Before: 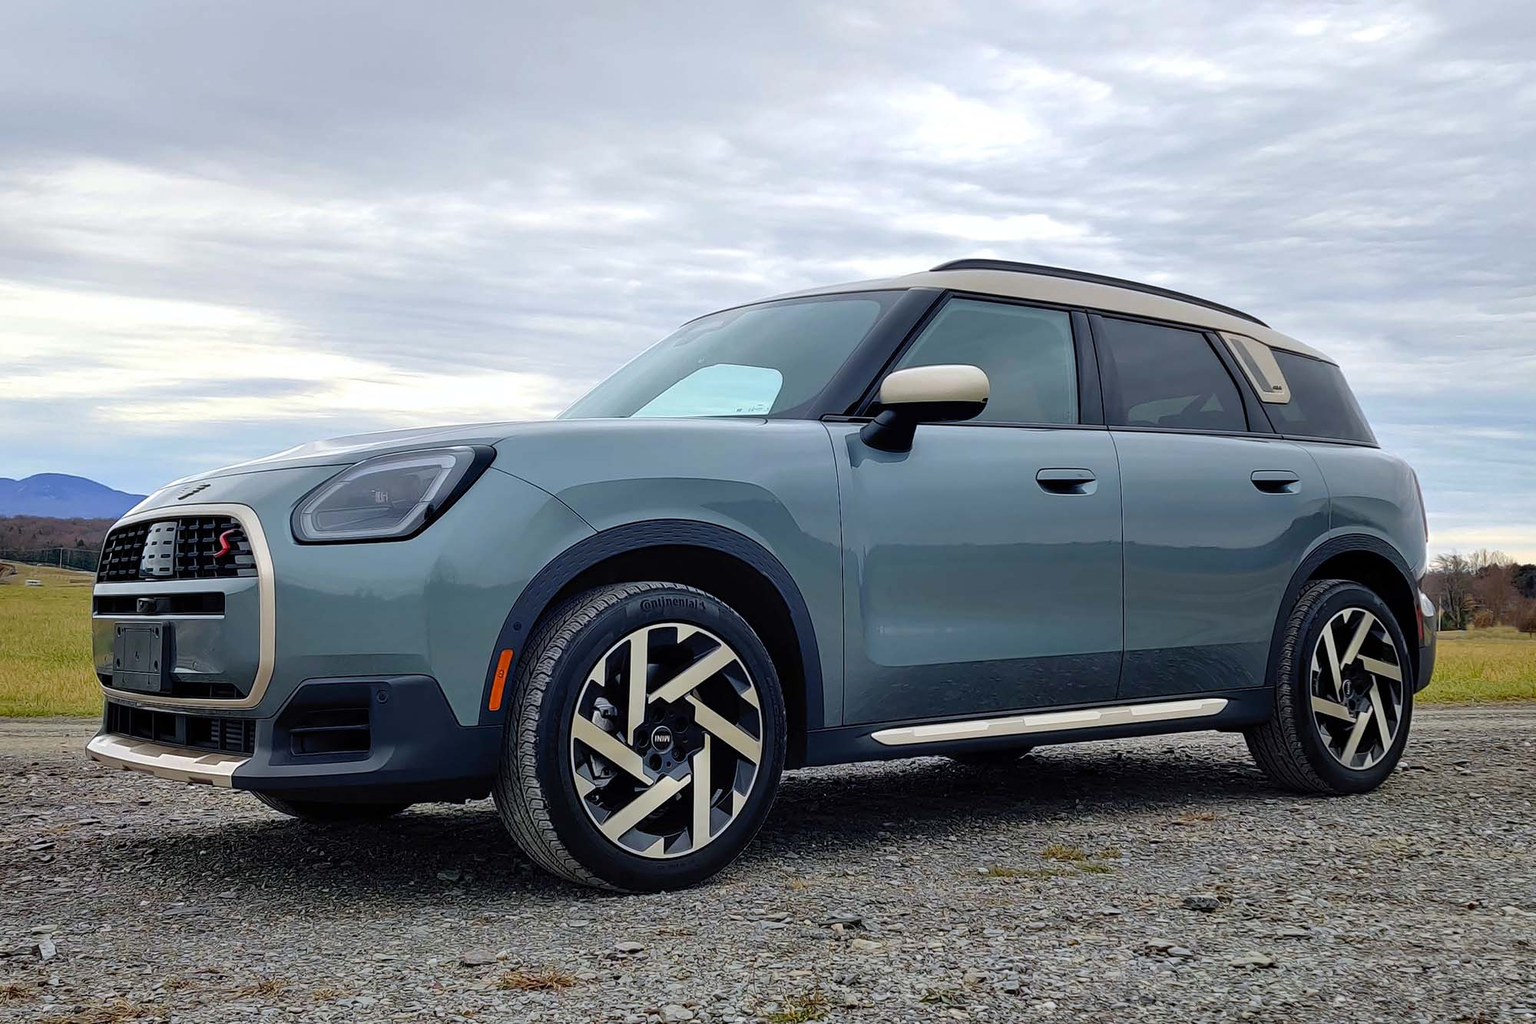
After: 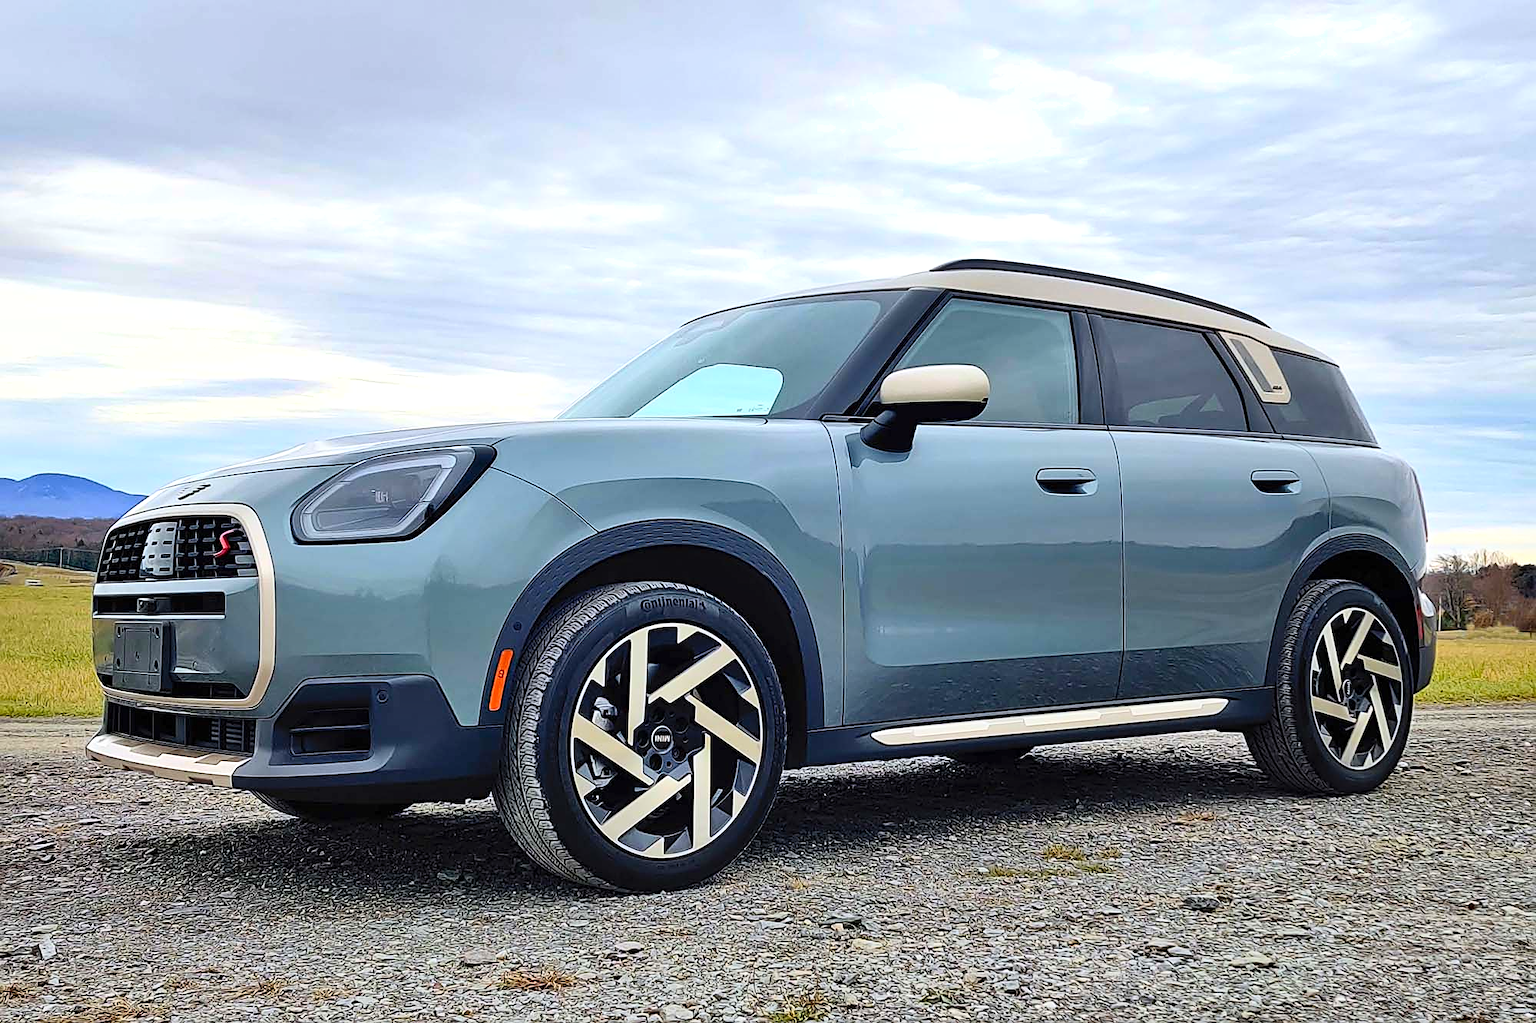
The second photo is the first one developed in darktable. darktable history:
exposure: exposure 0.203 EV, compensate highlight preservation false
shadows and highlights: soften with gaussian
contrast brightness saturation: contrast 0.196, brightness 0.168, saturation 0.228
sharpen: on, module defaults
